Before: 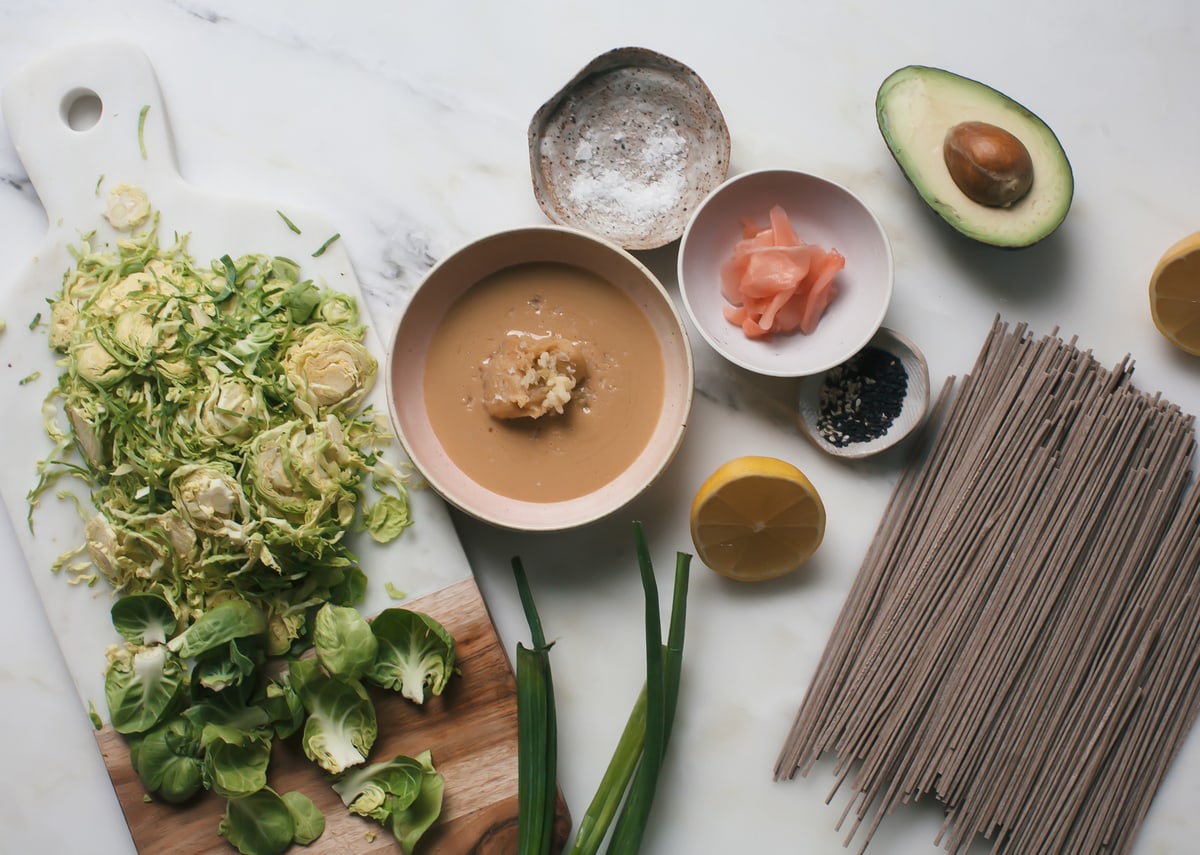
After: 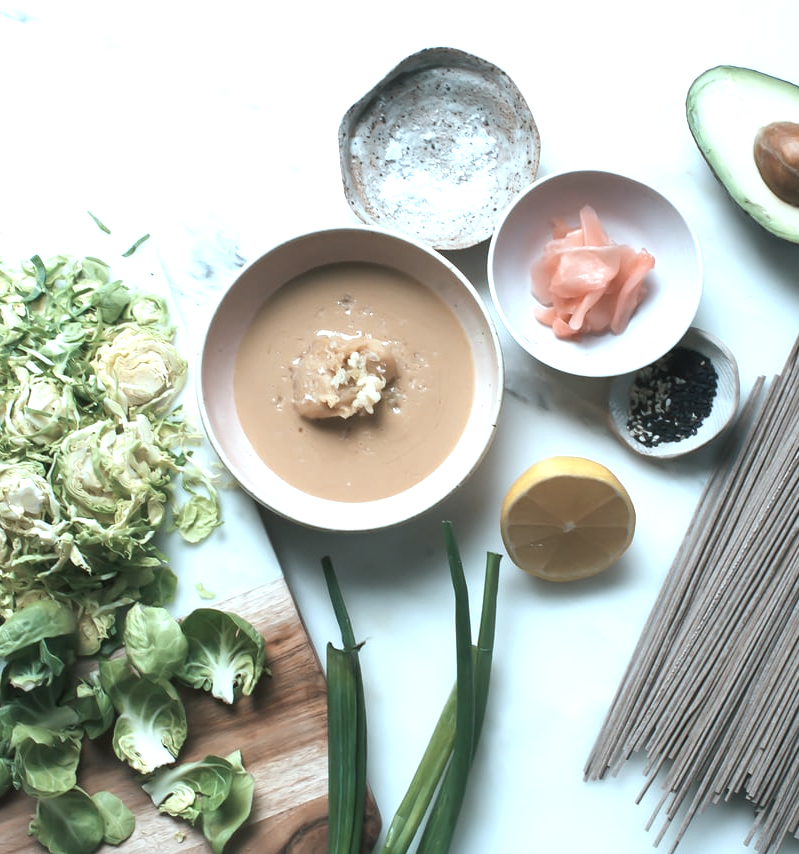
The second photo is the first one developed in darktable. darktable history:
exposure: exposure 1 EV, compensate exposure bias true, compensate highlight preservation false
crop and rotate: left 15.866%, right 17.477%
color correction: highlights a* -13.32, highlights b* -17.38, saturation 0.703
